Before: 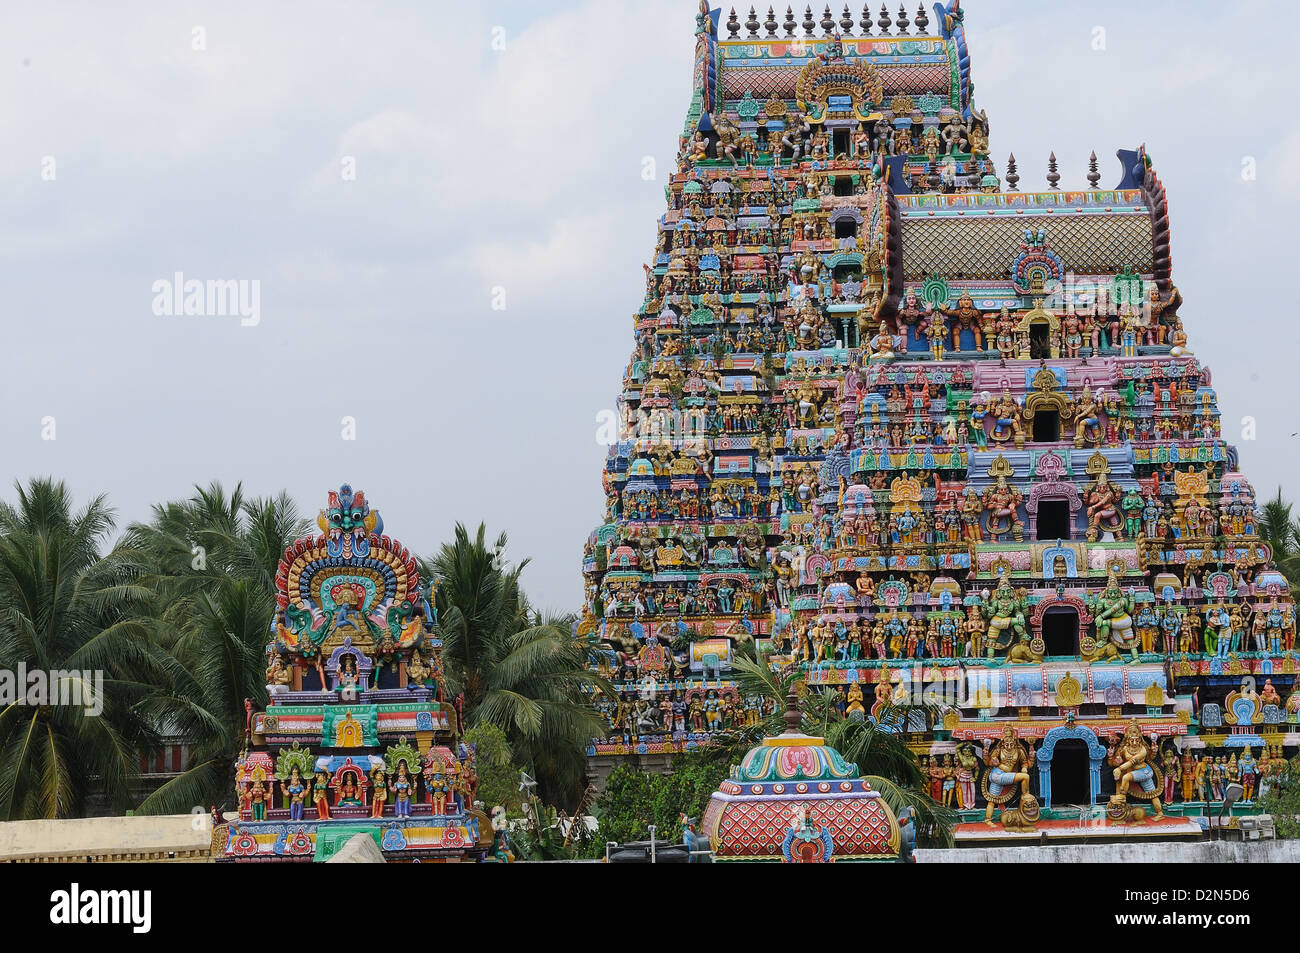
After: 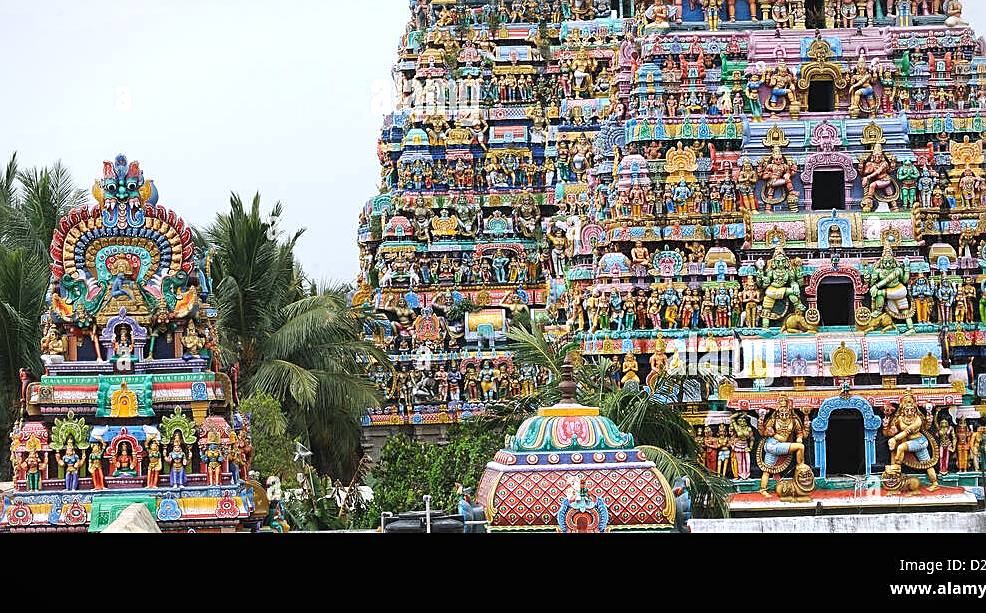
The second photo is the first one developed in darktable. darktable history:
sharpen: amount 0.493
crop and rotate: left 17.31%, top 34.635%, right 6.839%, bottom 0.998%
exposure: black level correction 0, exposure 0.691 EV, compensate exposure bias true, compensate highlight preservation false
vignetting: fall-off start 100.01%, fall-off radius 65.21%, brightness -0.286, automatic ratio true
